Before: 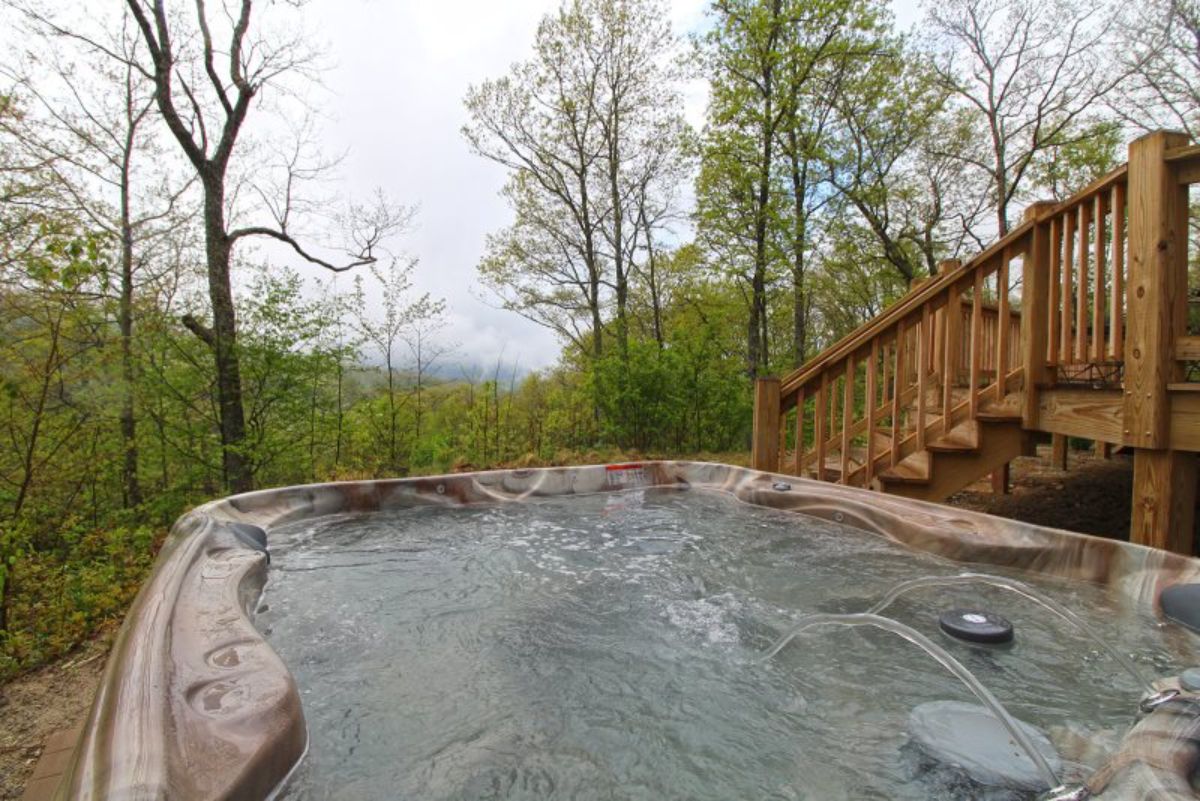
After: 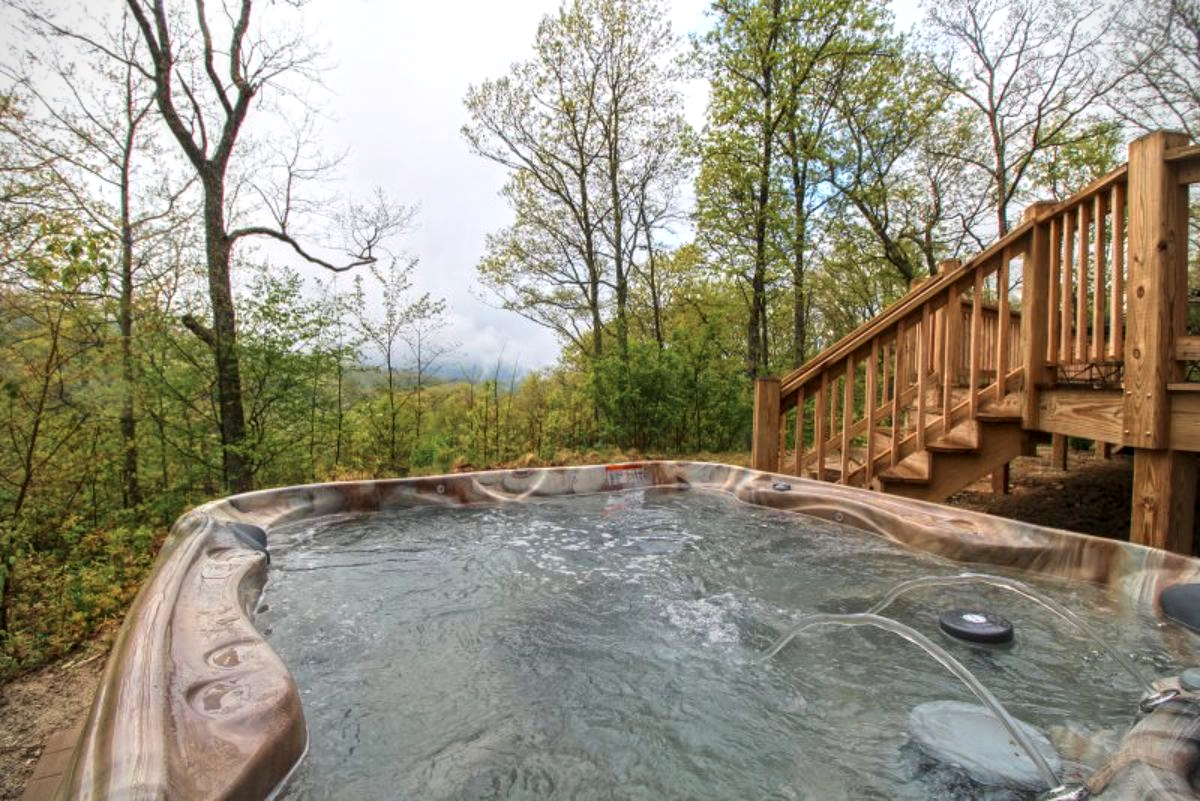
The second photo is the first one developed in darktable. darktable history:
velvia: on, module defaults
vignetting: fall-off start 92.42%
tone equalizer: on, module defaults
color zones: curves: ch0 [(0.018, 0.548) (0.197, 0.654) (0.425, 0.447) (0.605, 0.658) (0.732, 0.579)]; ch1 [(0.105, 0.531) (0.224, 0.531) (0.386, 0.39) (0.618, 0.456) (0.732, 0.456) (0.956, 0.421)]; ch2 [(0.039, 0.583) (0.215, 0.465) (0.399, 0.544) (0.465, 0.548) (0.614, 0.447) (0.724, 0.43) (0.882, 0.623) (0.956, 0.632)]
local contrast: on, module defaults
